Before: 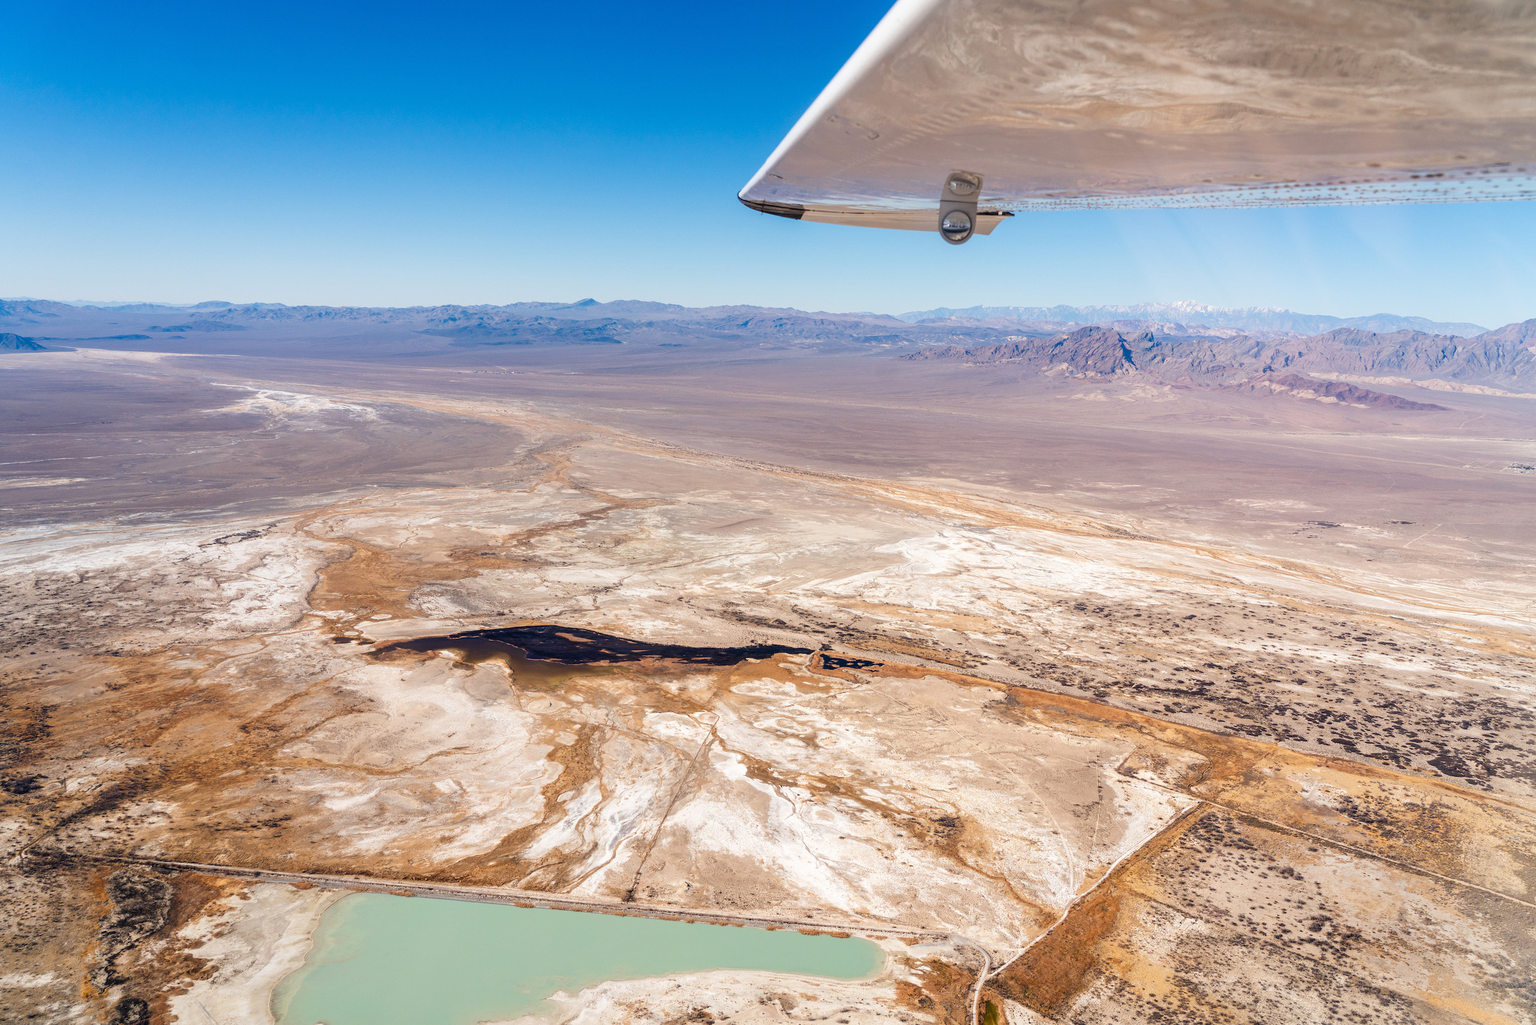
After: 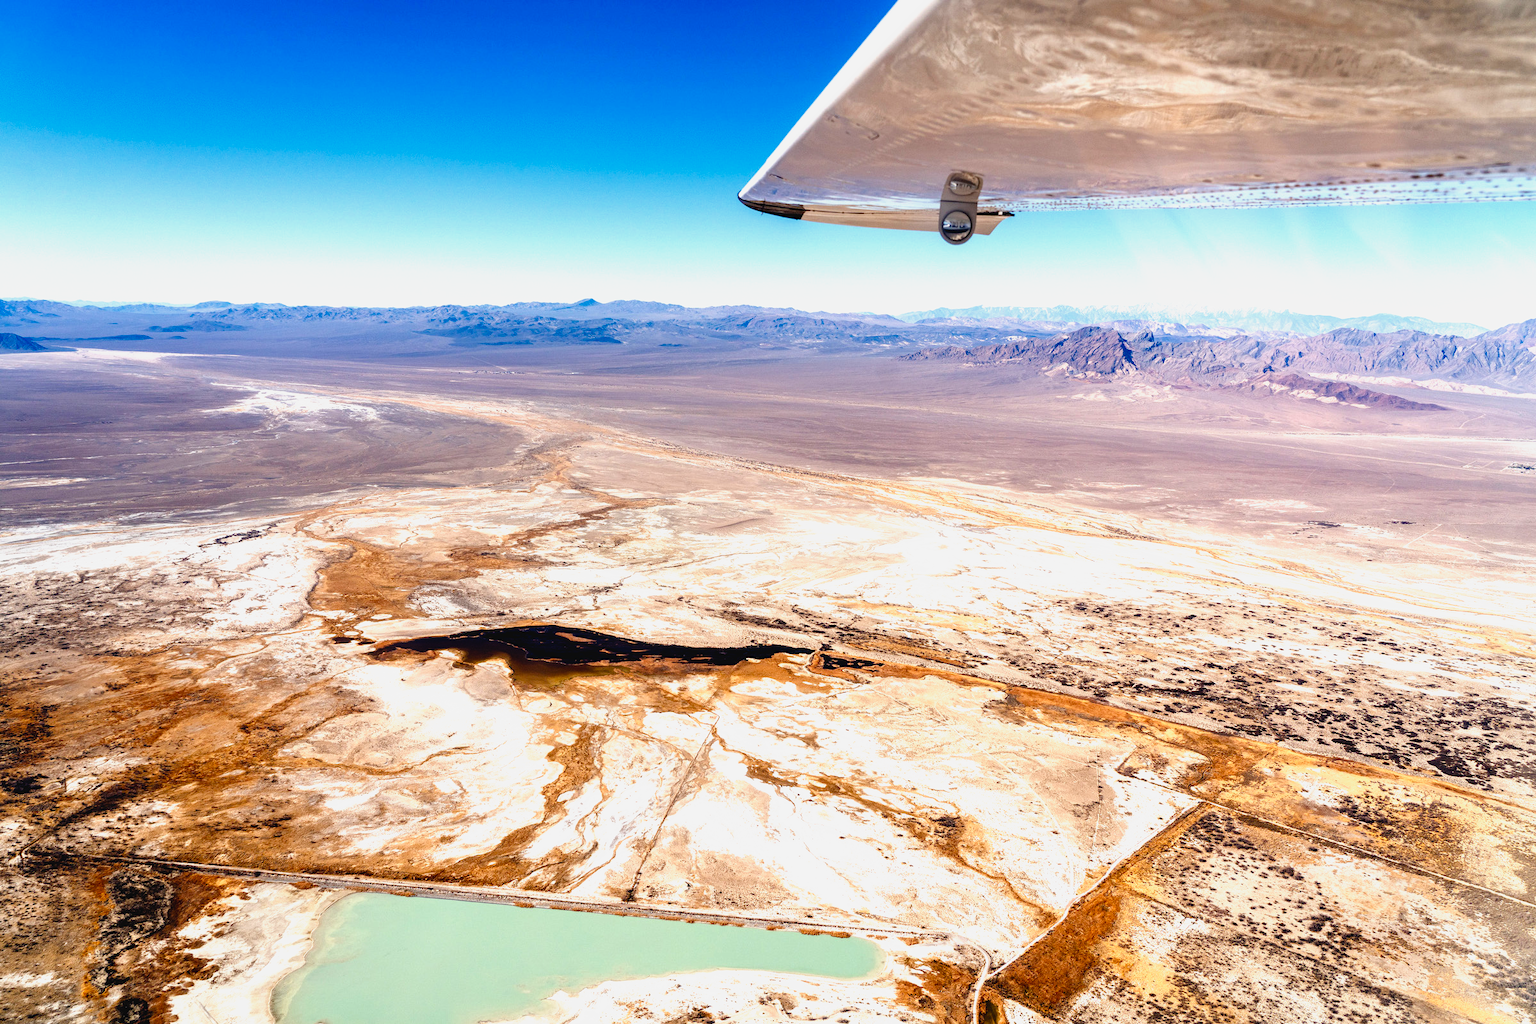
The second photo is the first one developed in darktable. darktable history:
contrast brightness saturation: contrast -0.08, brightness -0.04, saturation -0.11
filmic rgb: black relative exposure -8.2 EV, white relative exposure 2.2 EV, threshold 3 EV, hardness 7.11, latitude 85.74%, contrast 1.696, highlights saturation mix -4%, shadows ↔ highlights balance -2.69%, preserve chrominance no, color science v5 (2021), contrast in shadows safe, contrast in highlights safe, enable highlight reconstruction true
color balance rgb: perceptual saturation grading › global saturation 20%, perceptual saturation grading › highlights -25%, perceptual saturation grading › shadows 25%
